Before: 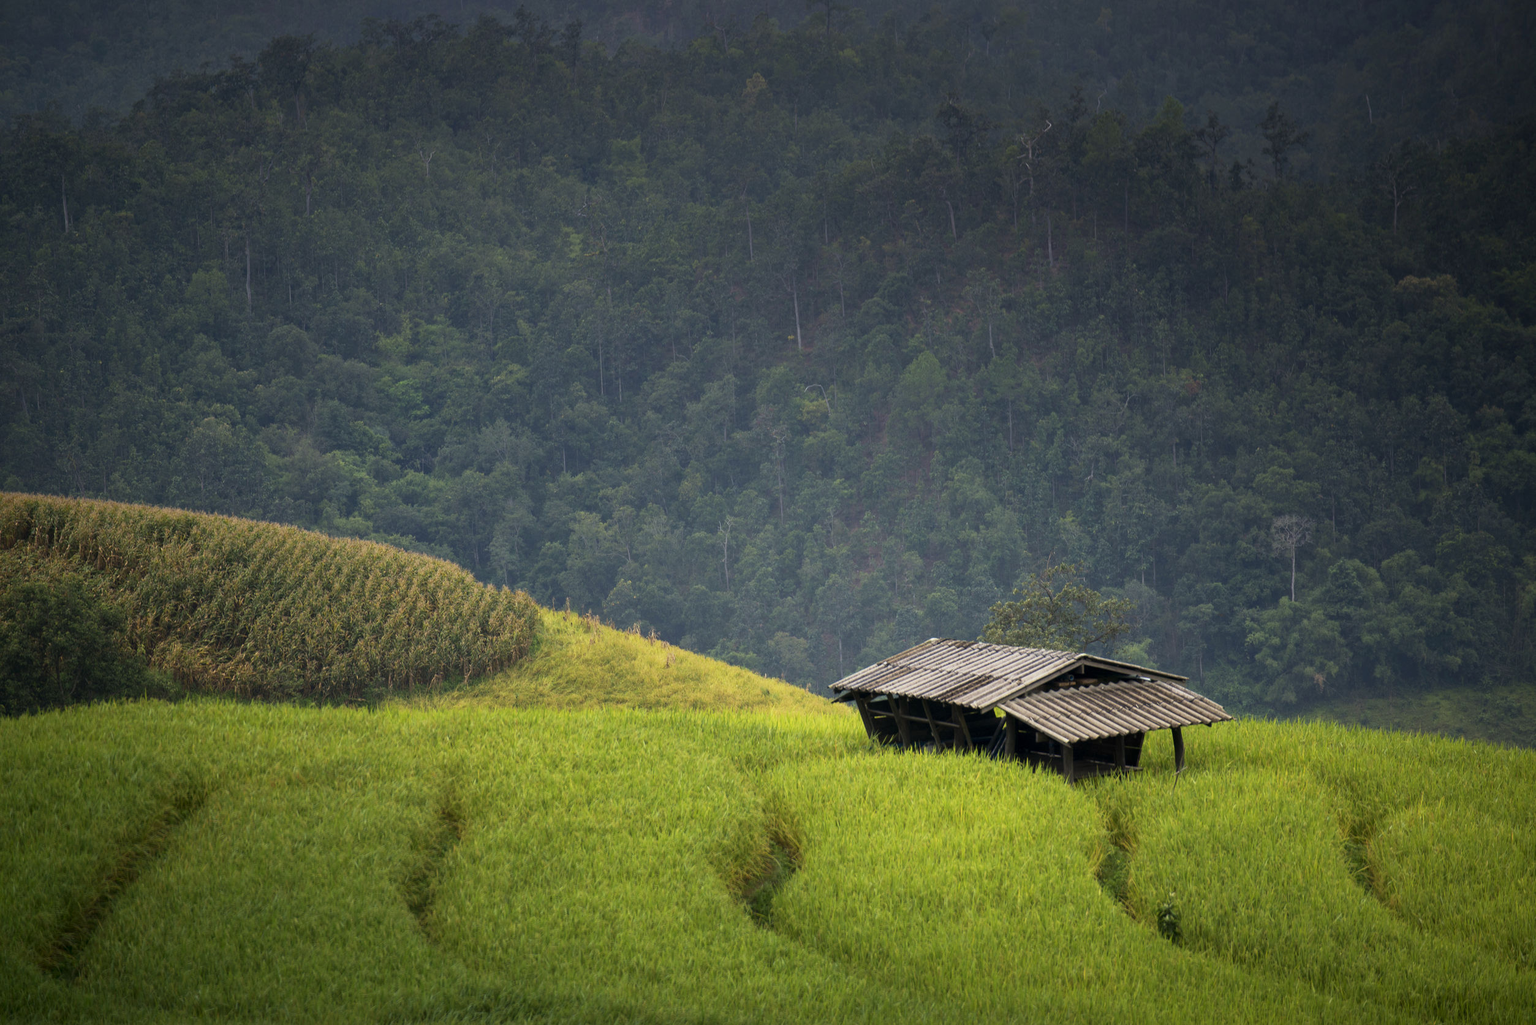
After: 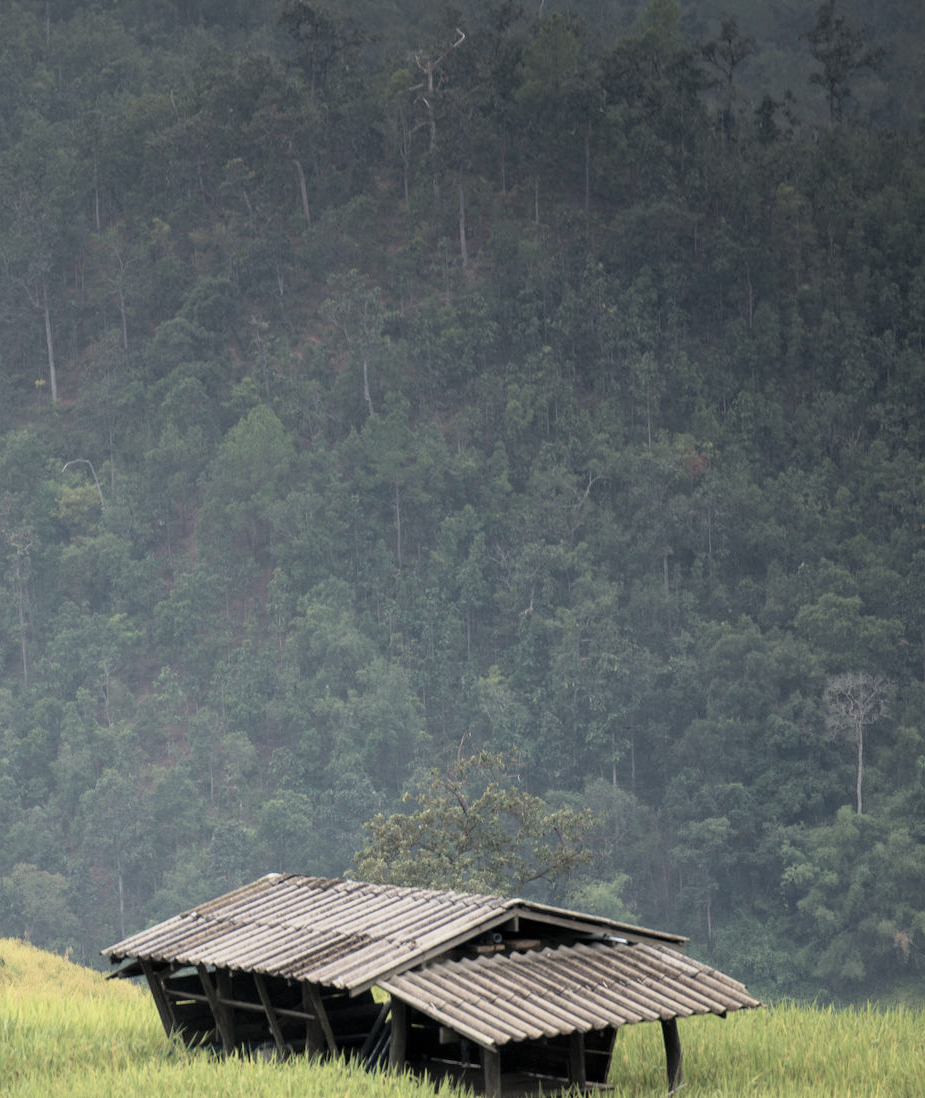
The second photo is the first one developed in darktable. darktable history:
velvia: strength 15%
contrast brightness saturation: brightness 0.18, saturation -0.5
crop and rotate: left 49.936%, top 10.094%, right 13.136%, bottom 24.256%
